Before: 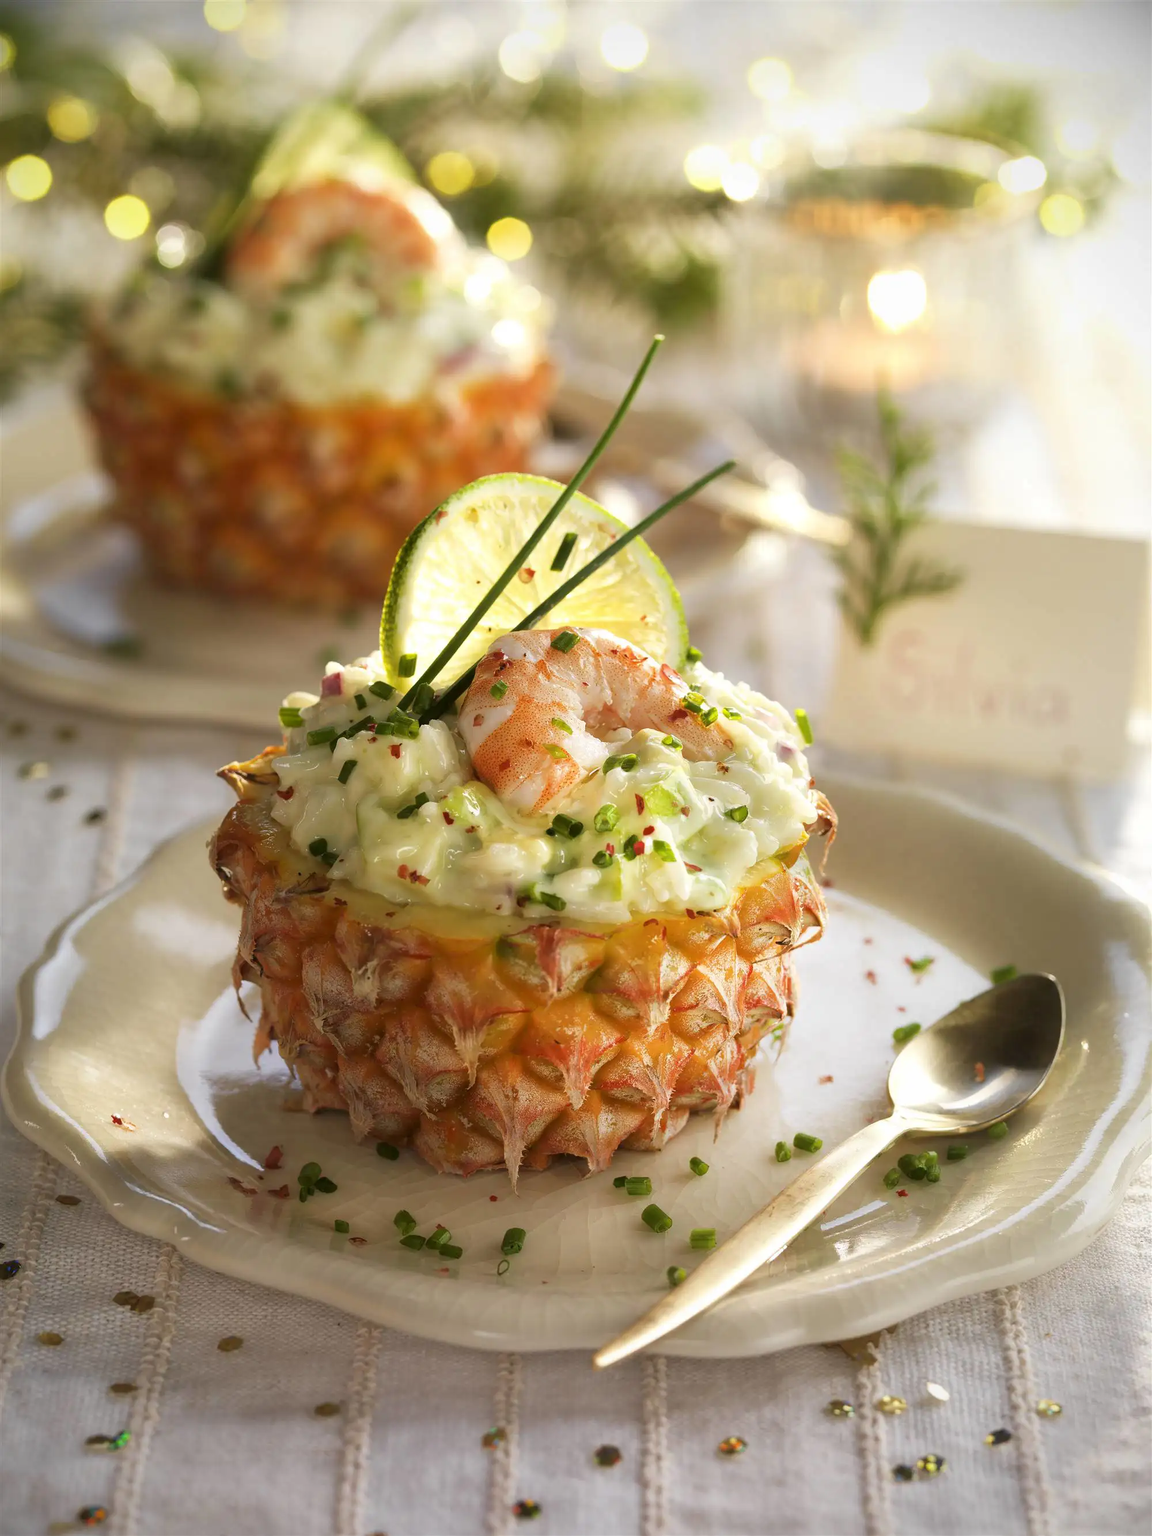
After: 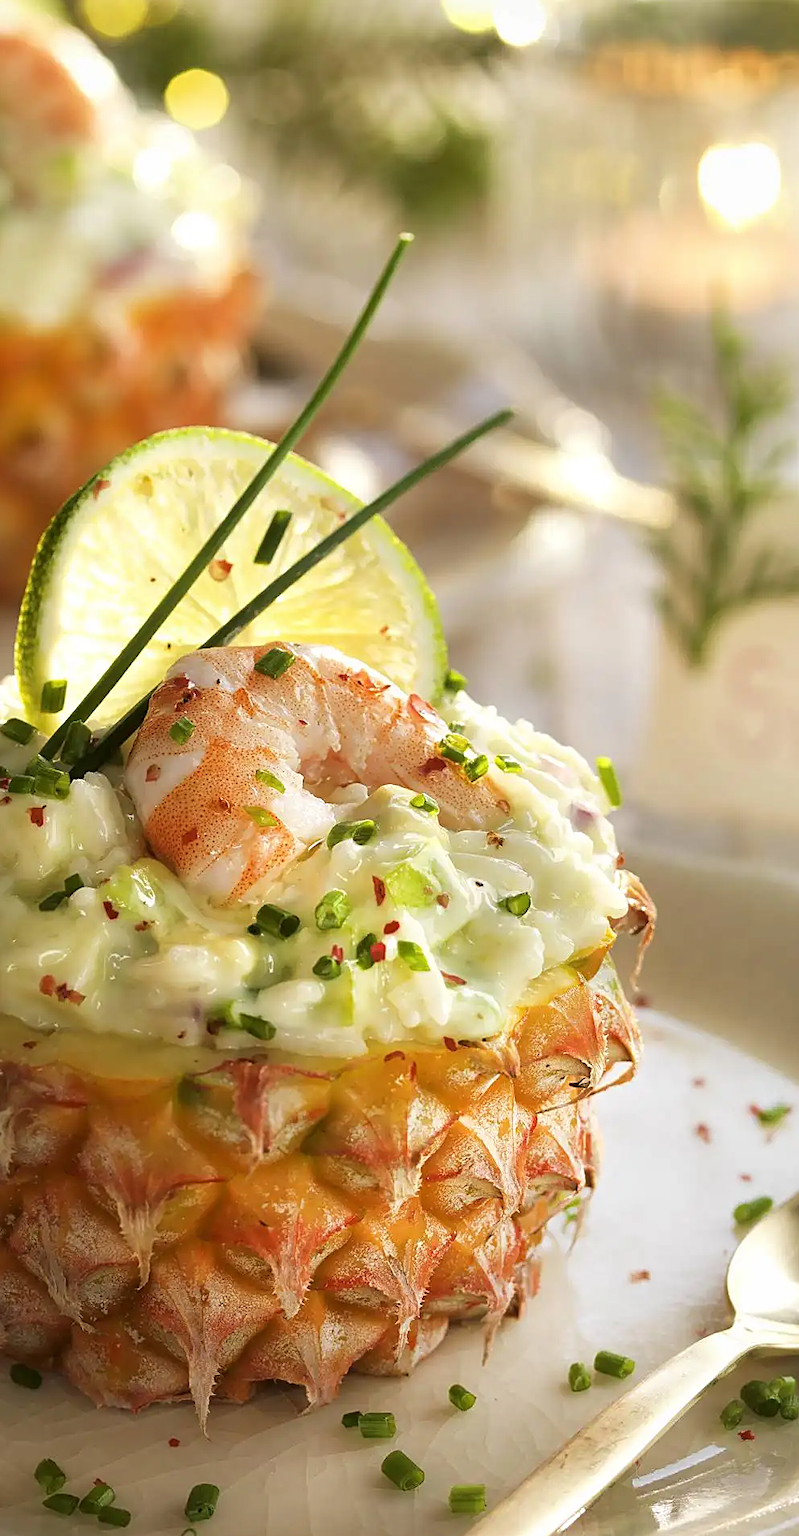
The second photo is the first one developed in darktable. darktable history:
tone equalizer: on, module defaults
crop: left 32.075%, top 10.976%, right 18.355%, bottom 17.596%
sharpen: on, module defaults
